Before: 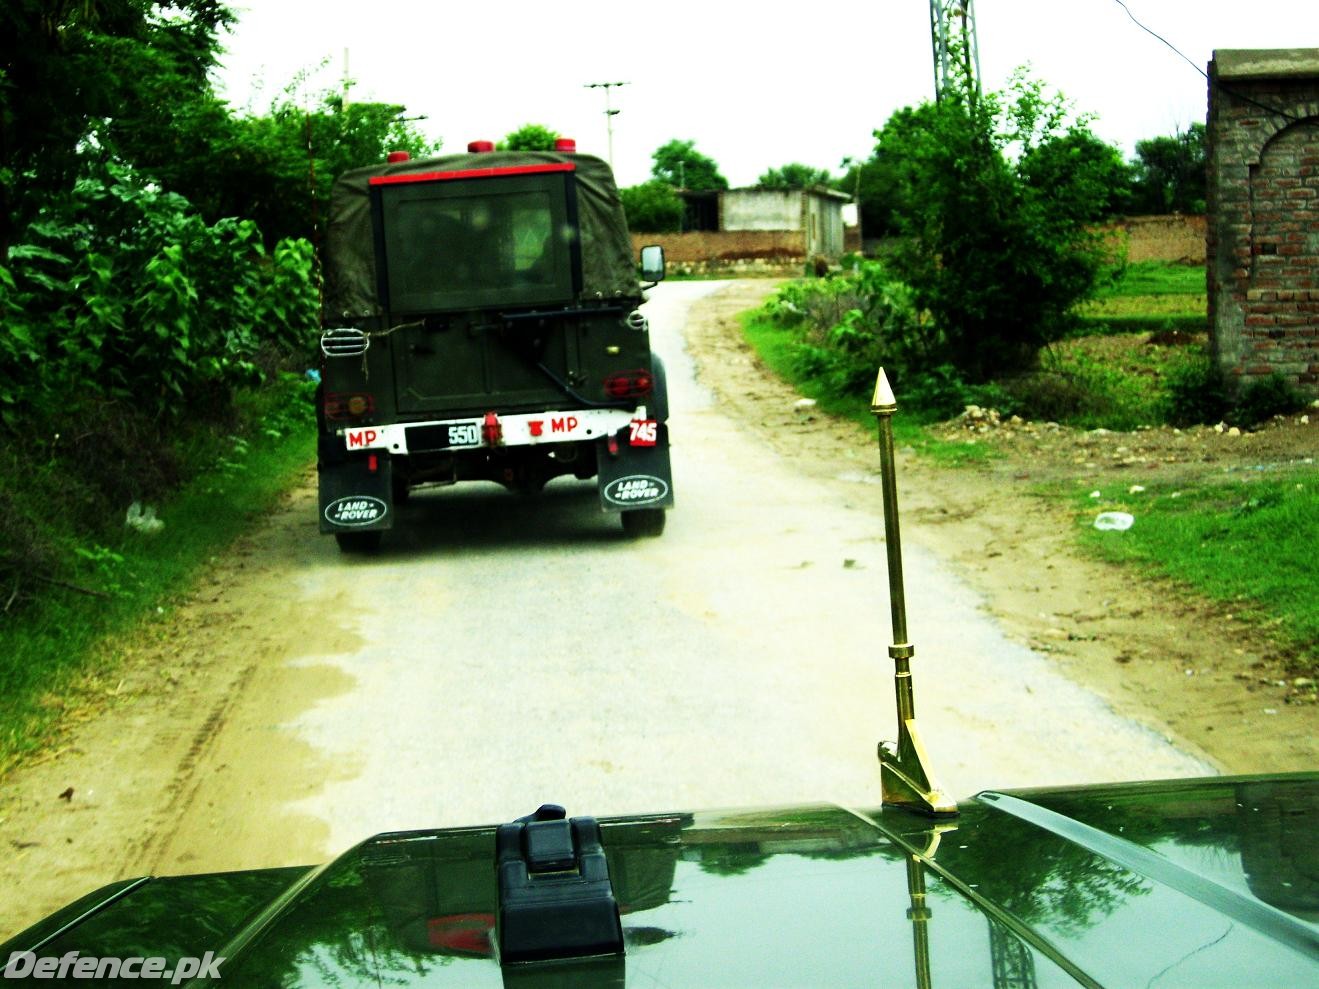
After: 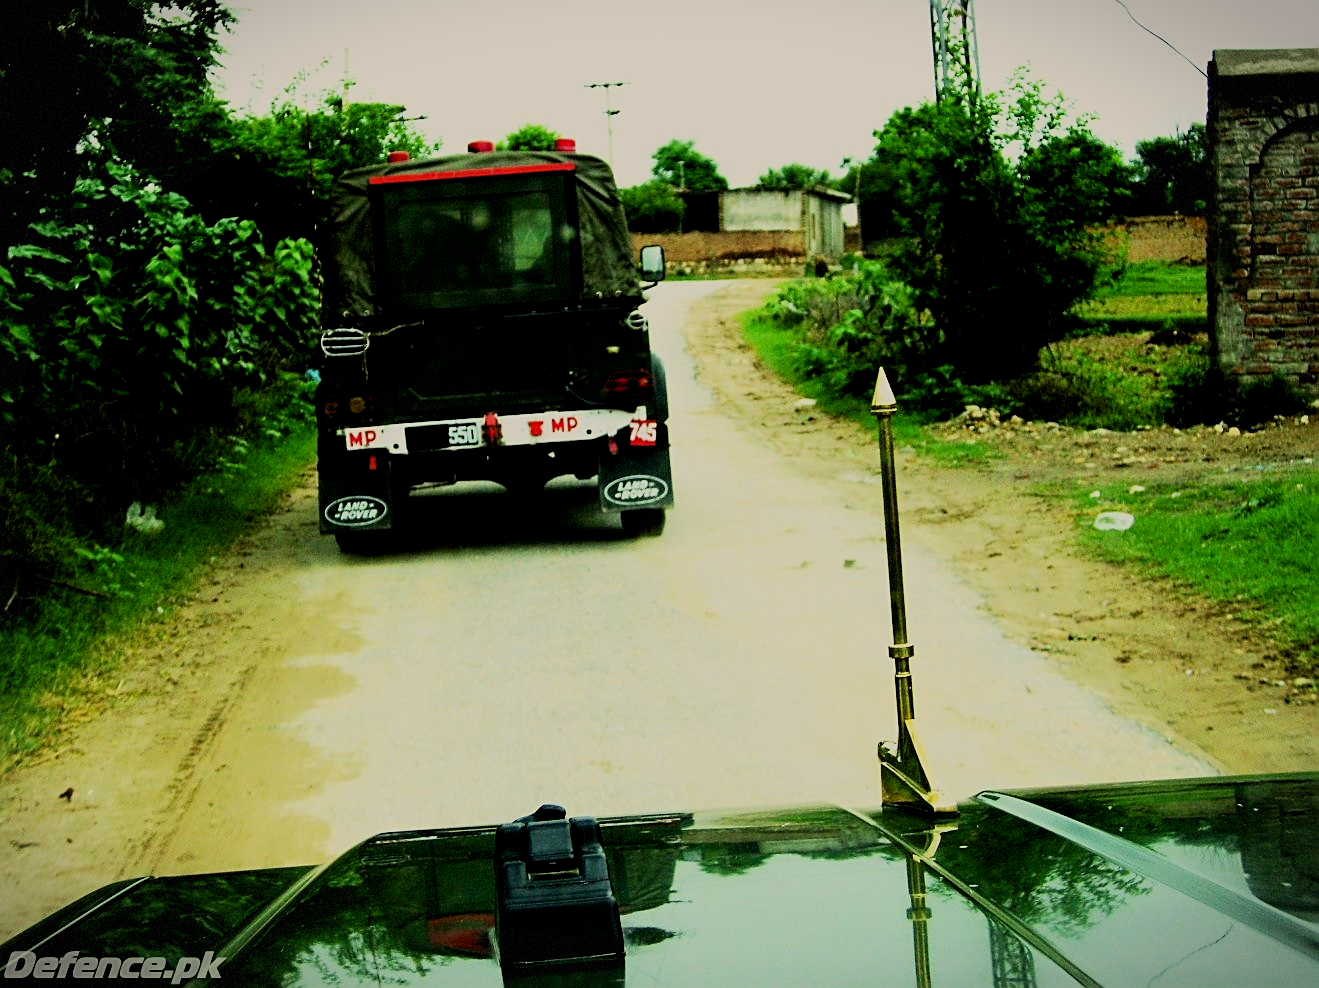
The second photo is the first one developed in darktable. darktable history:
crop: bottom 0.071%
exposure: black level correction 0.009, exposure -0.159 EV, compensate highlight preservation false
tone equalizer: on, module defaults
white balance: red 1.045, blue 0.932
filmic rgb: black relative exposure -7.15 EV, white relative exposure 5.36 EV, hardness 3.02, color science v6 (2022)
vignetting: fall-off start 100%, brightness -0.406, saturation -0.3, width/height ratio 1.324, dithering 8-bit output, unbound false
sharpen: on, module defaults
